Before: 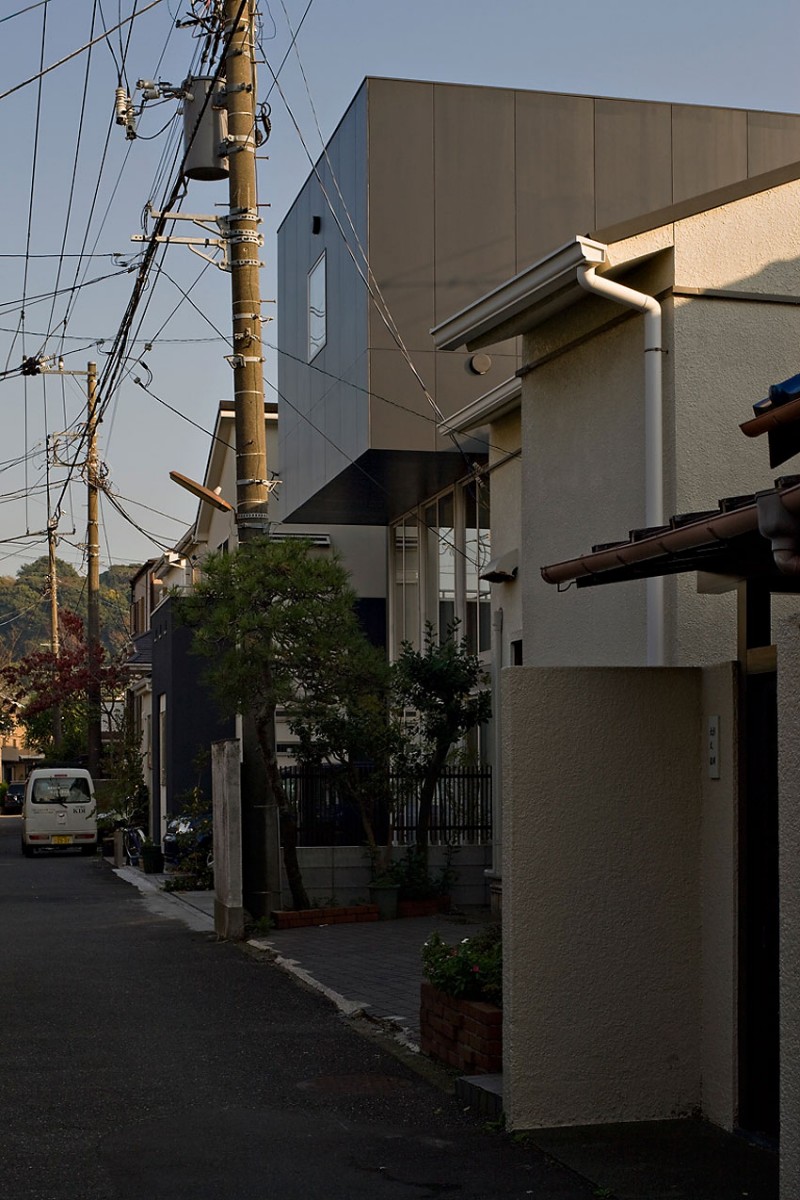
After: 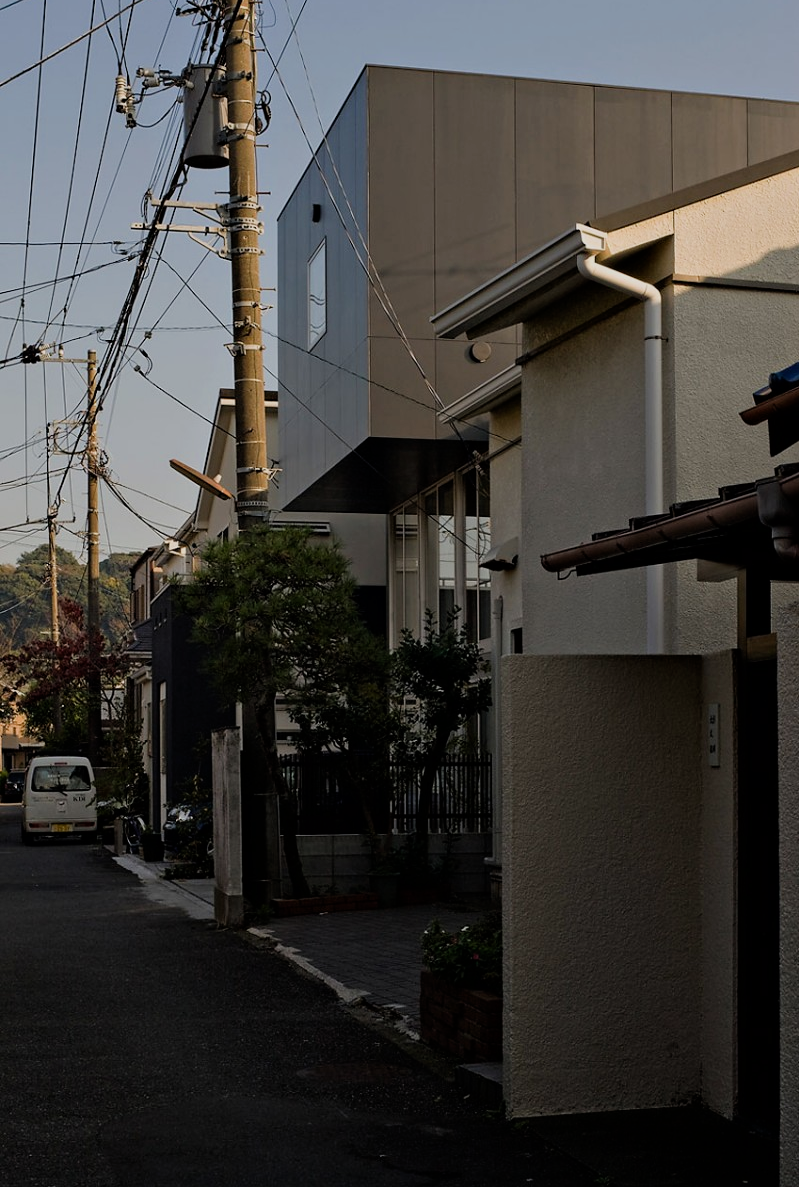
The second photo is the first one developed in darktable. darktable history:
crop: top 1.049%, right 0.001%
filmic rgb: white relative exposure 3.8 EV, hardness 4.35
